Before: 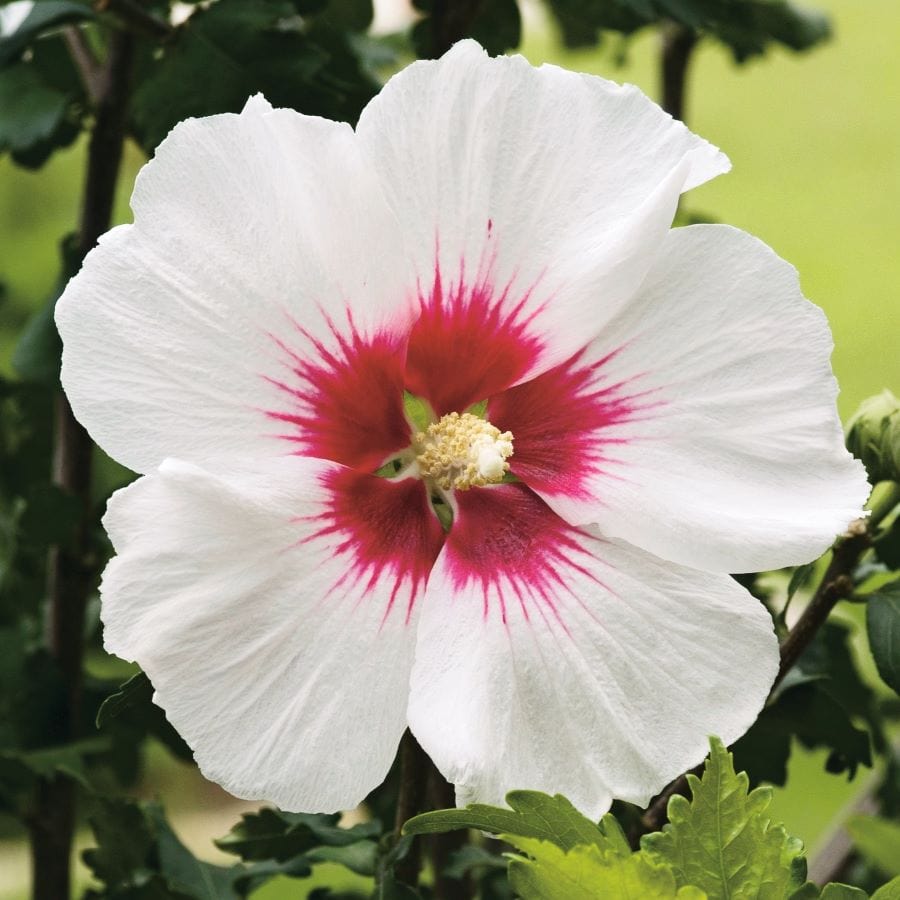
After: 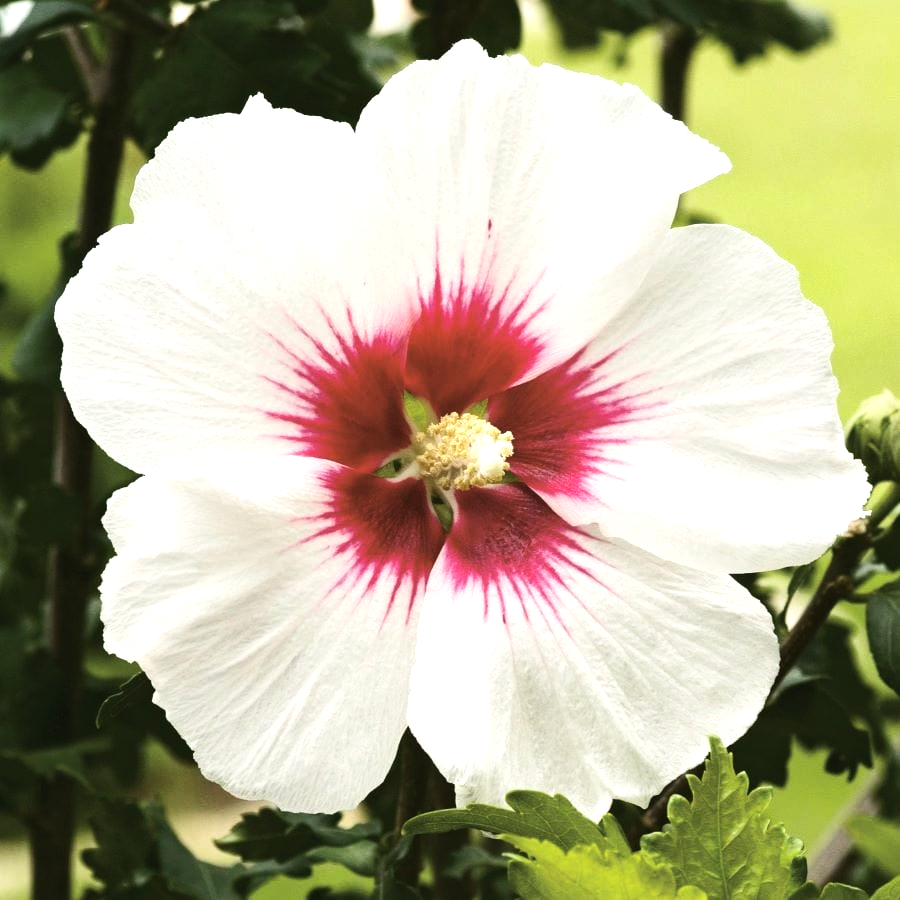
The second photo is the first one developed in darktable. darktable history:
color balance: mode lift, gamma, gain (sRGB), lift [1.04, 1, 1, 0.97], gamma [1.01, 1, 1, 0.97], gain [0.96, 1, 1, 0.97]
tone equalizer: -8 EV -0.75 EV, -7 EV -0.7 EV, -6 EV -0.6 EV, -5 EV -0.4 EV, -3 EV 0.4 EV, -2 EV 0.6 EV, -1 EV 0.7 EV, +0 EV 0.75 EV, edges refinement/feathering 500, mask exposure compensation -1.57 EV, preserve details no
